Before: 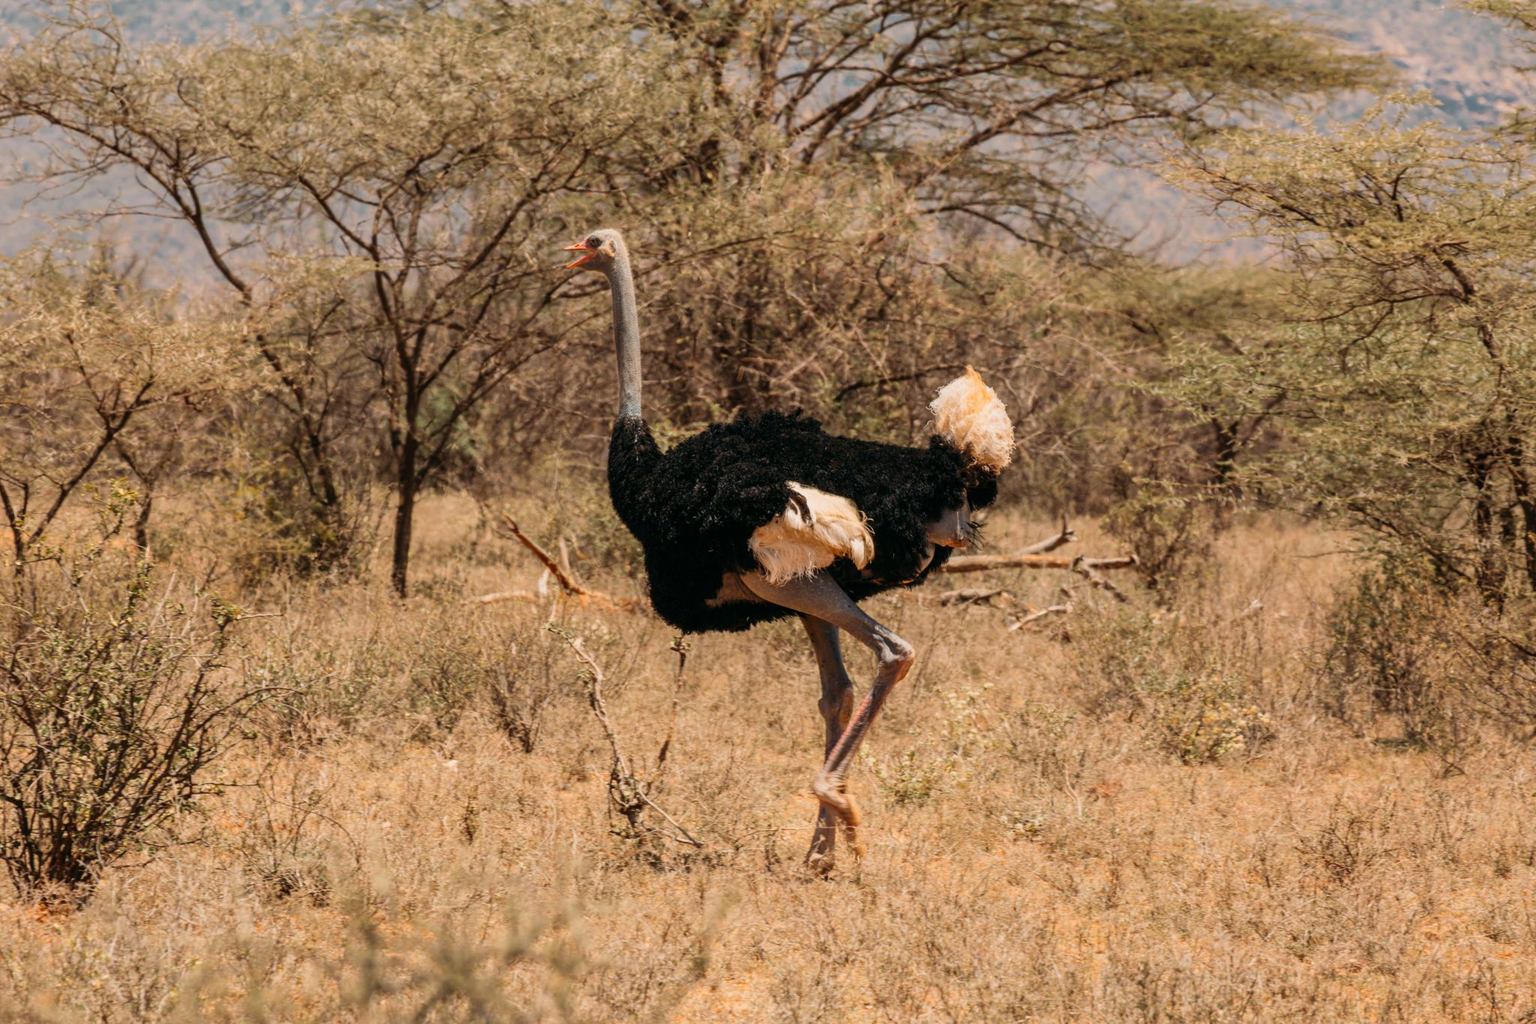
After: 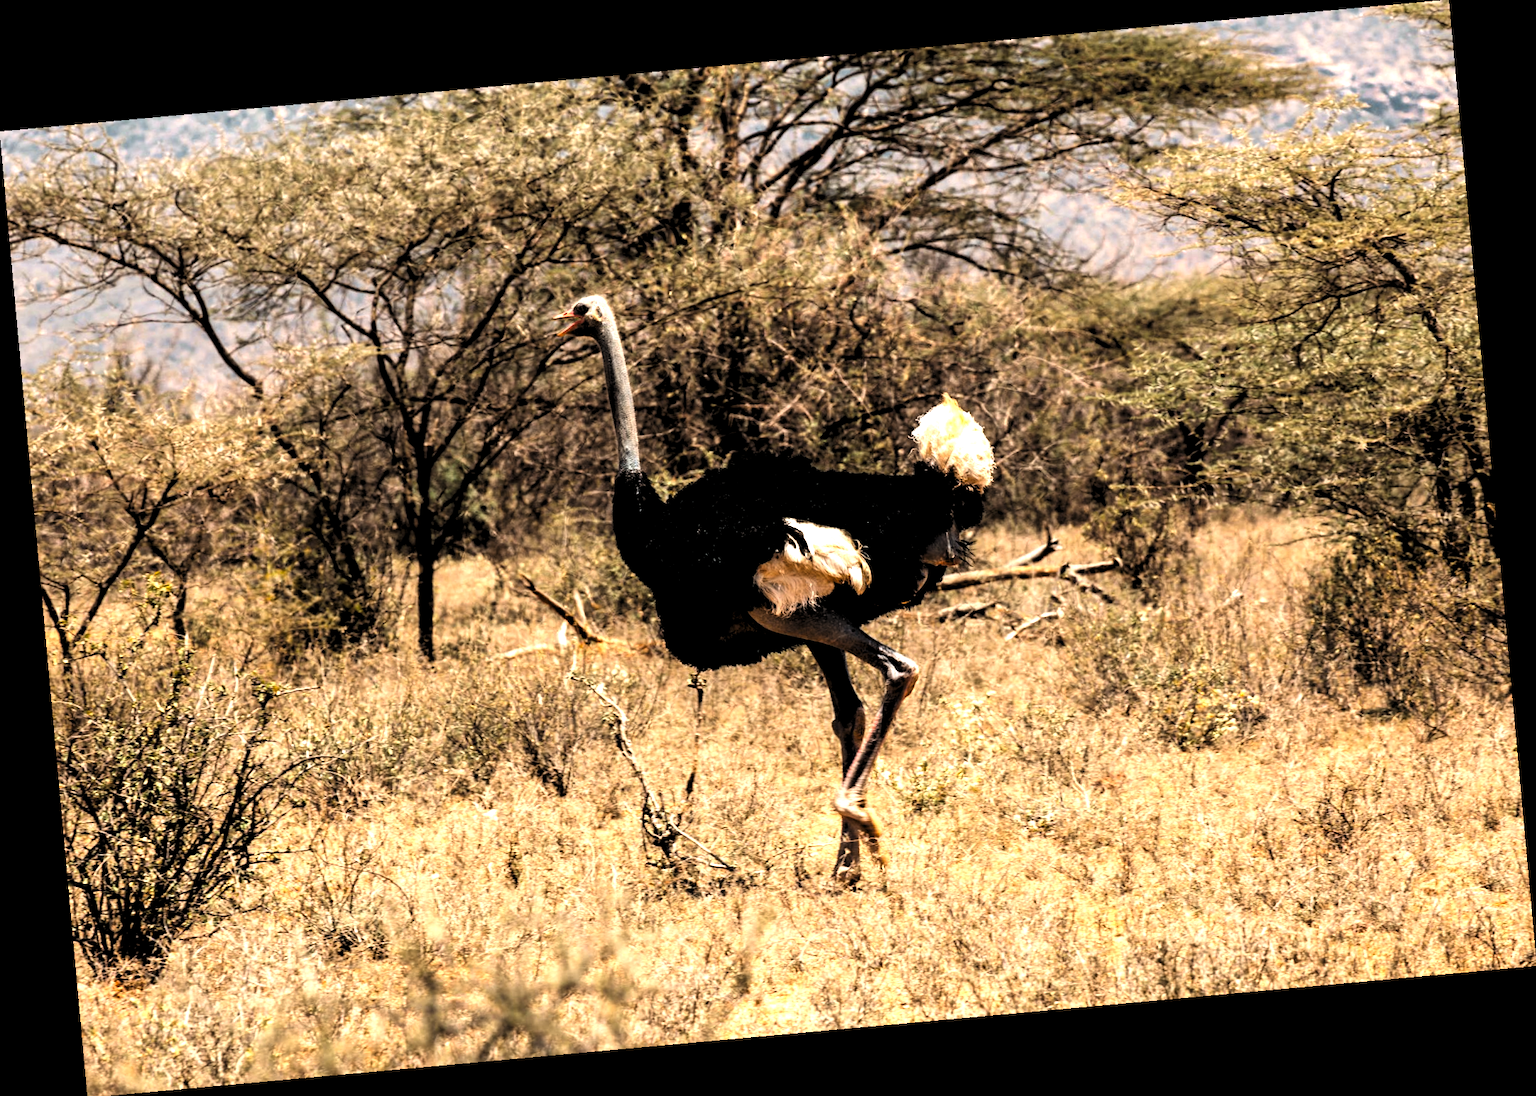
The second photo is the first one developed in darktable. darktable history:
color balance rgb: shadows lift › luminance -10%, power › luminance -9%, linear chroma grading › global chroma 10%, global vibrance 10%, contrast 15%, saturation formula JzAzBz (2021)
rotate and perspective: rotation -5.2°, automatic cropping off
levels: levels [0.182, 0.542, 0.902]
white balance: red 0.982, blue 1.018
exposure: black level correction 0, exposure 0.5 EV, compensate exposure bias true, compensate highlight preservation false
